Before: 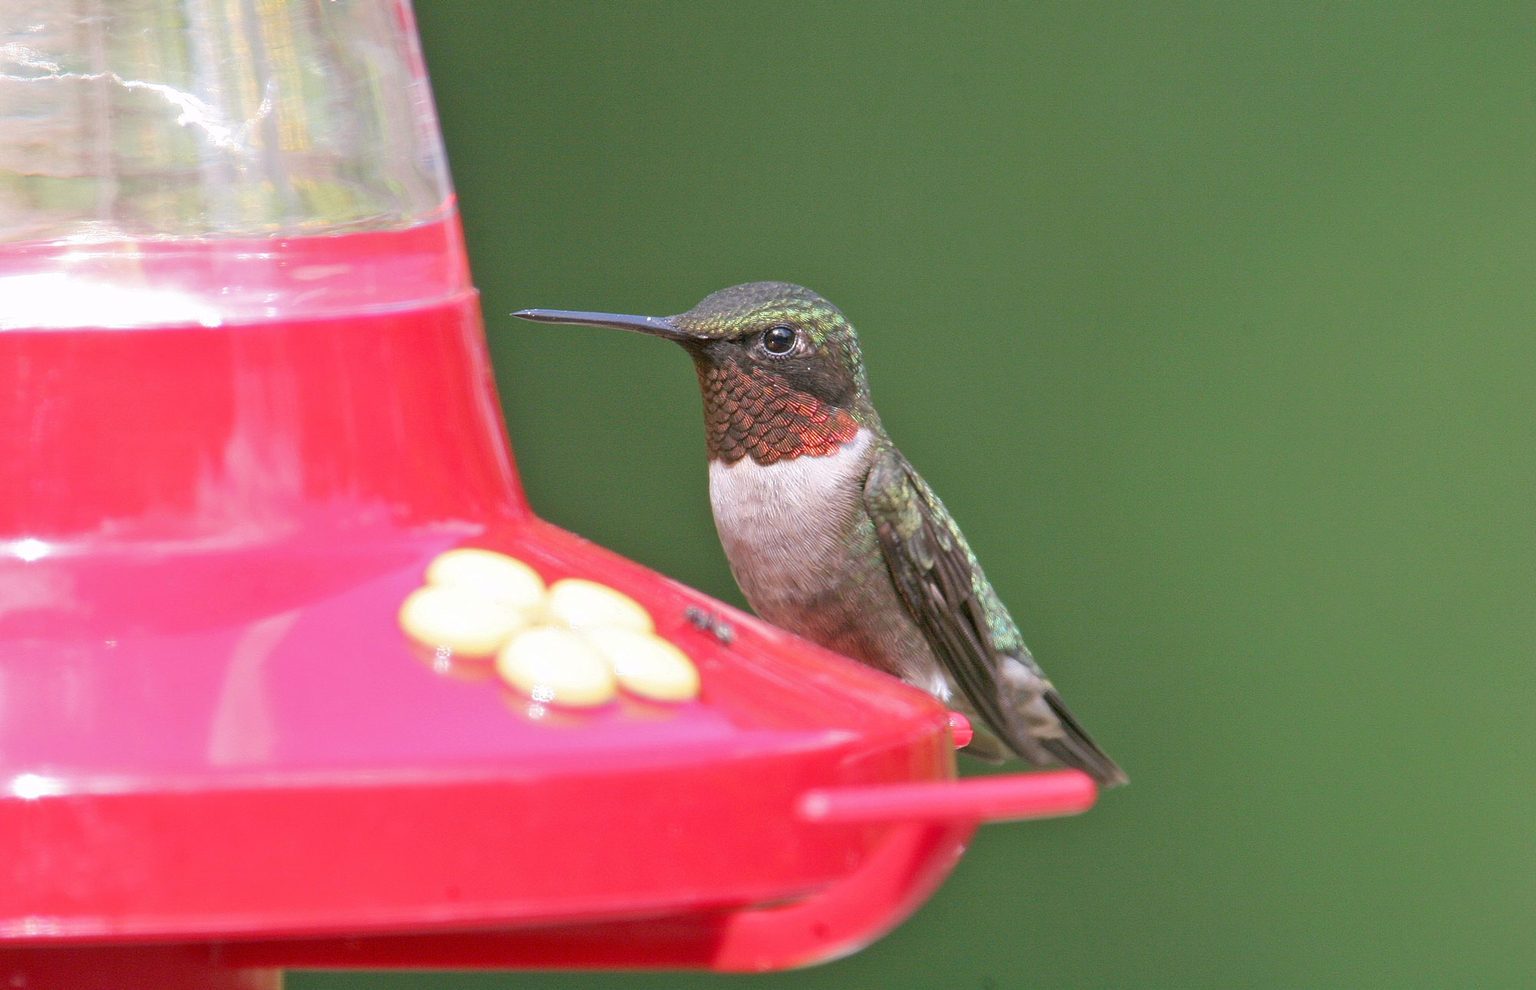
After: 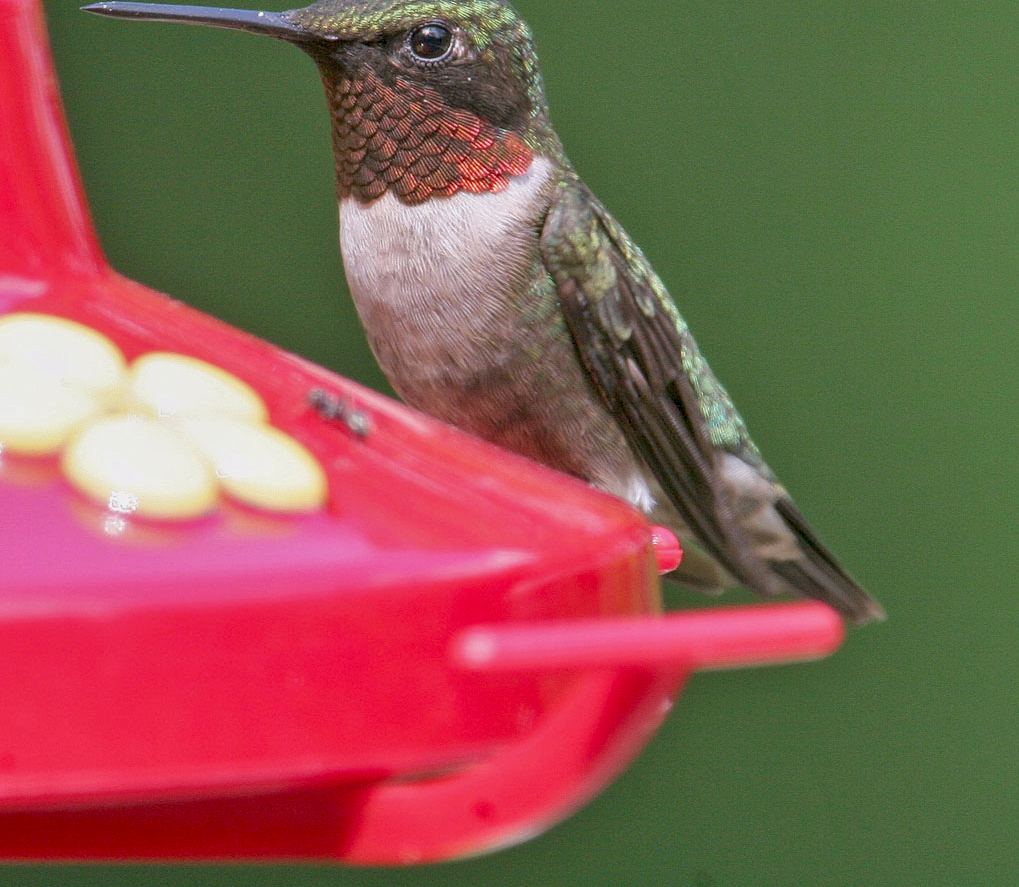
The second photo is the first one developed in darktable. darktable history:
exposure: compensate highlight preservation false
crop and rotate: left 29.237%, top 31.152%, right 19.807%
shadows and highlights: radius 121.13, shadows 21.4, white point adjustment -9.72, highlights -14.39, soften with gaussian
local contrast: on, module defaults
